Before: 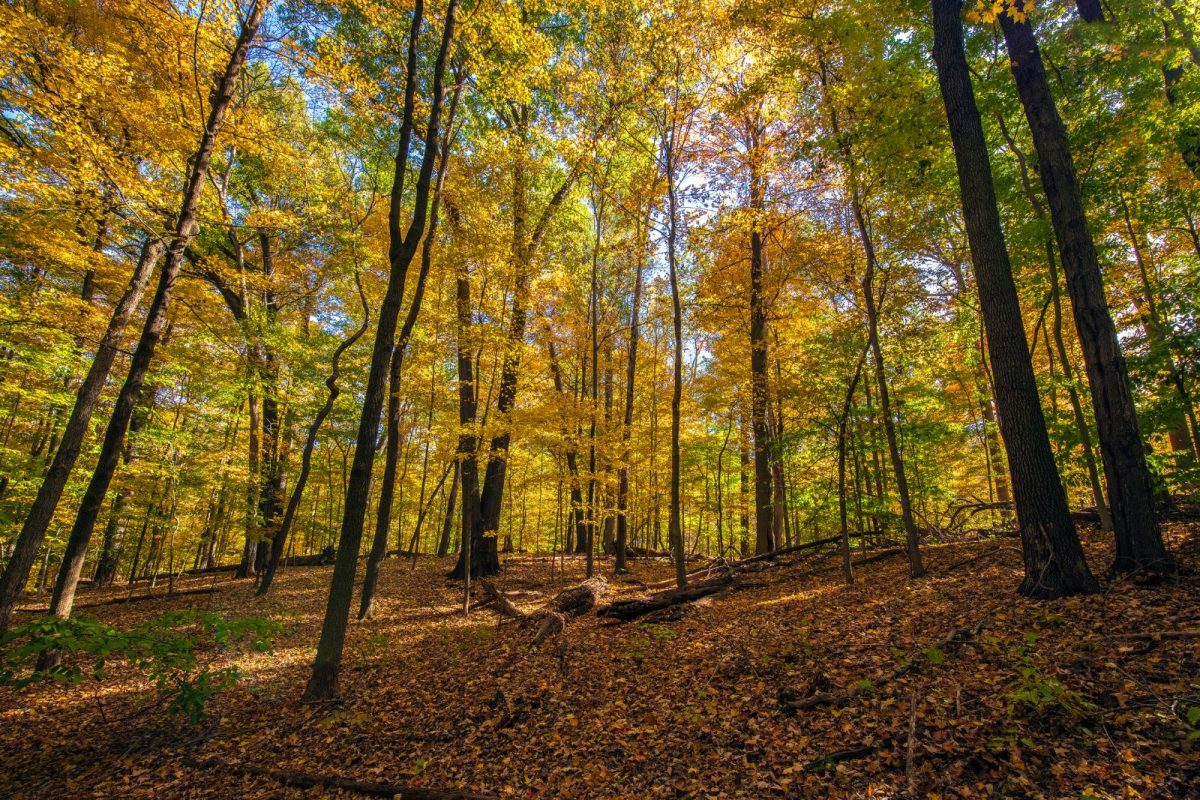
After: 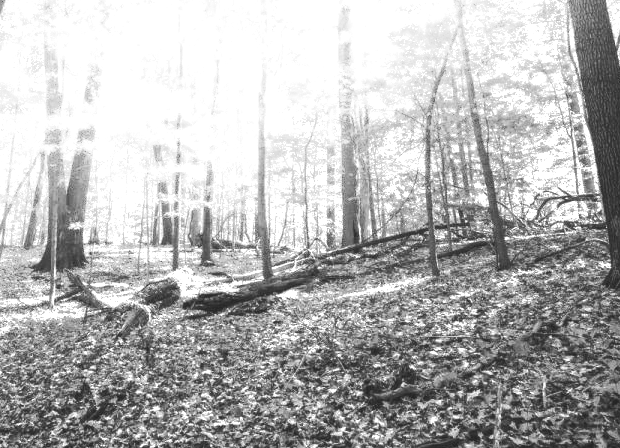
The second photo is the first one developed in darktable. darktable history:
exposure: black level correction 0, exposure 1.662 EV, compensate highlight preservation false
shadows and highlights: shadows -20.94, highlights 98.46, soften with gaussian
crop: left 34.544%, top 38.554%, right 13.774%, bottom 5.366%
tone curve: curves: ch0 [(0, 0) (0.003, 0.125) (0.011, 0.139) (0.025, 0.155) (0.044, 0.174) (0.069, 0.192) (0.1, 0.211) (0.136, 0.234) (0.177, 0.262) (0.224, 0.296) (0.277, 0.337) (0.335, 0.385) (0.399, 0.436) (0.468, 0.5) (0.543, 0.573) (0.623, 0.644) (0.709, 0.713) (0.801, 0.791) (0.898, 0.881) (1, 1)], preserve colors none
color zones: curves: ch0 [(0.004, 0.588) (0.116, 0.636) (0.259, 0.476) (0.423, 0.464) (0.75, 0.5)]; ch1 [(0, 0) (0.143, 0) (0.286, 0) (0.429, 0) (0.571, 0) (0.714, 0) (0.857, 0)]
tone equalizer: -8 EV -0.438 EV, -7 EV -0.369 EV, -6 EV -0.314 EV, -5 EV -0.198 EV, -3 EV 0.236 EV, -2 EV 0.323 EV, -1 EV 0.378 EV, +0 EV 0.441 EV, edges refinement/feathering 500, mask exposure compensation -1.57 EV, preserve details no
